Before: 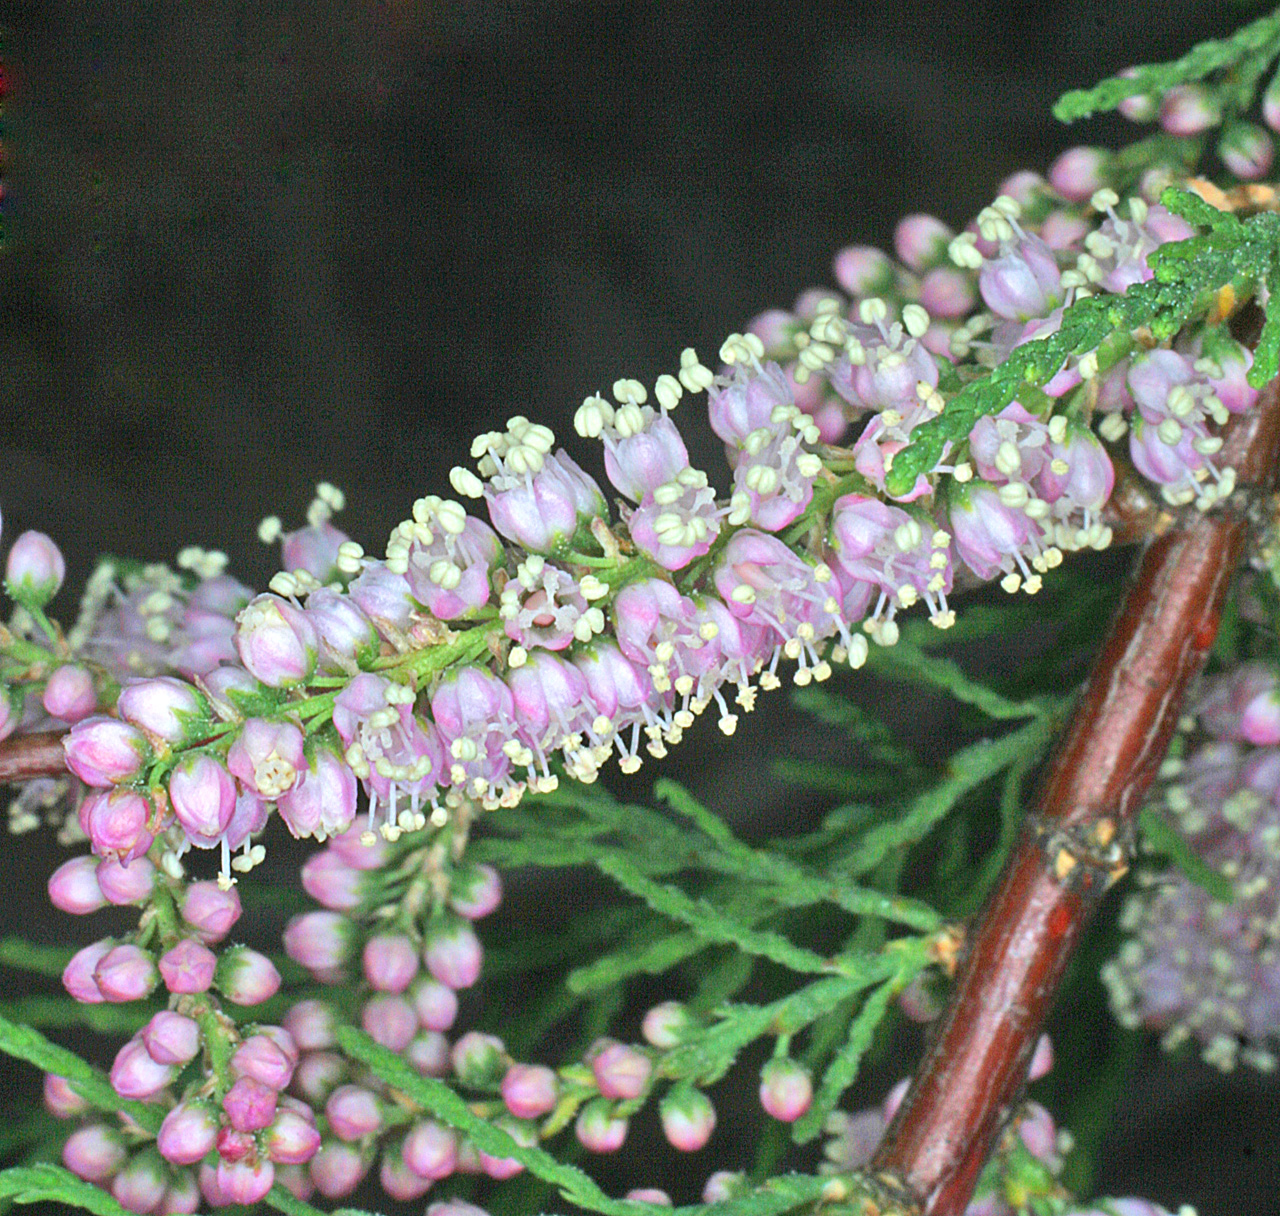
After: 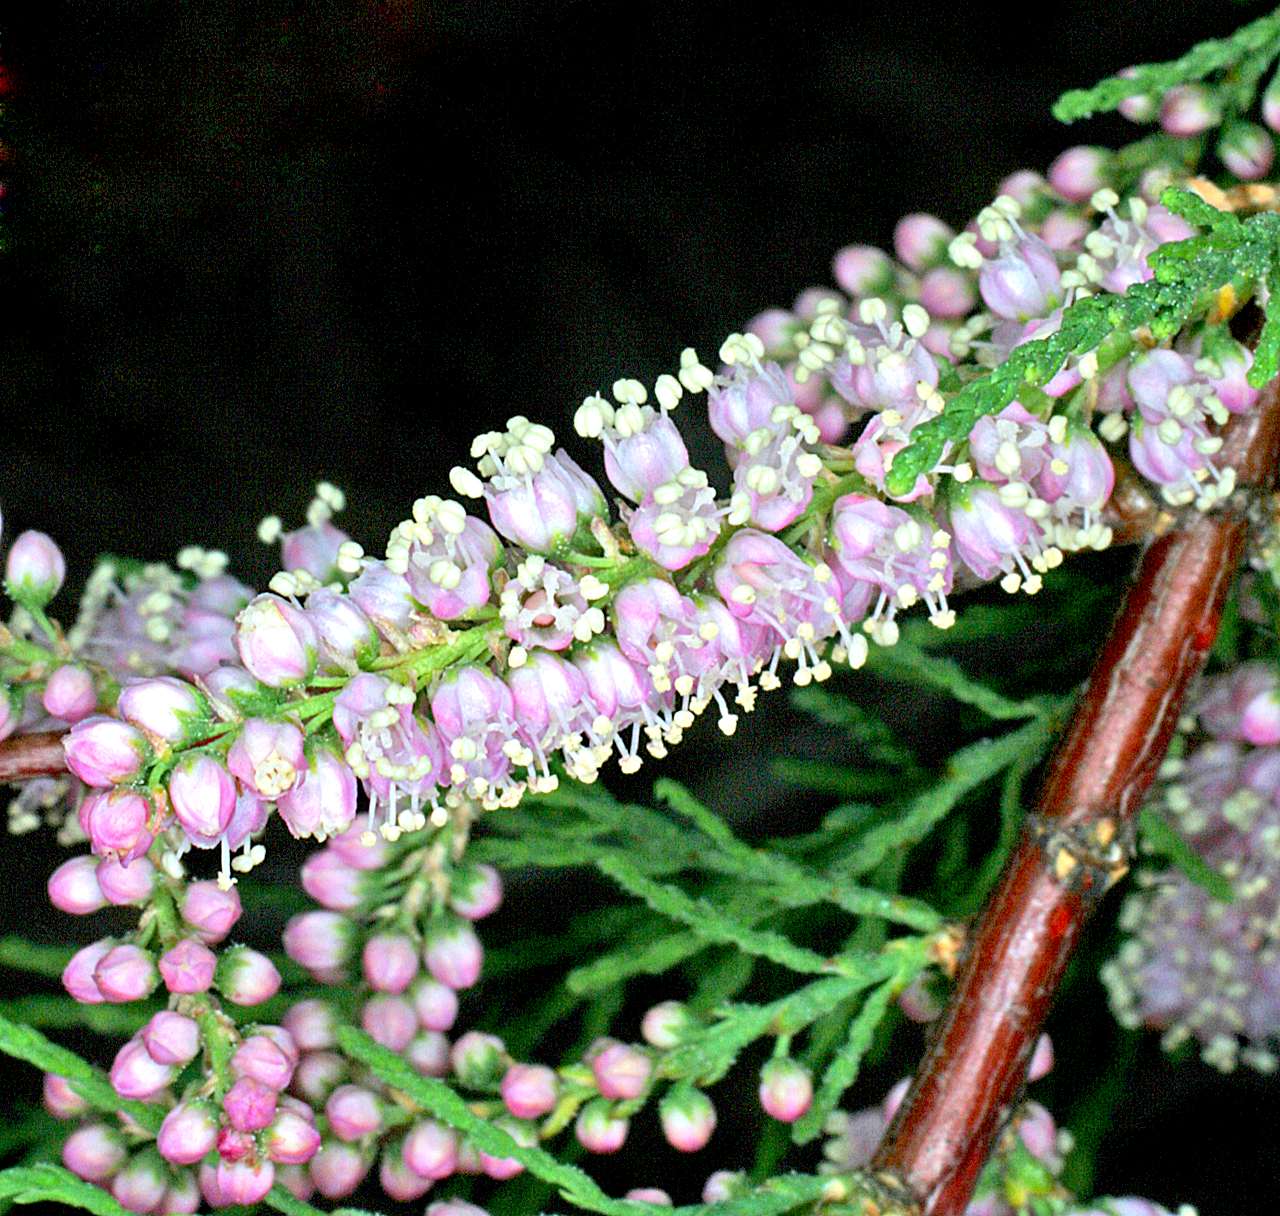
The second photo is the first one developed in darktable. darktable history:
exposure: black level correction 0.032, exposure 0.302 EV, compensate exposure bias true, compensate highlight preservation false
